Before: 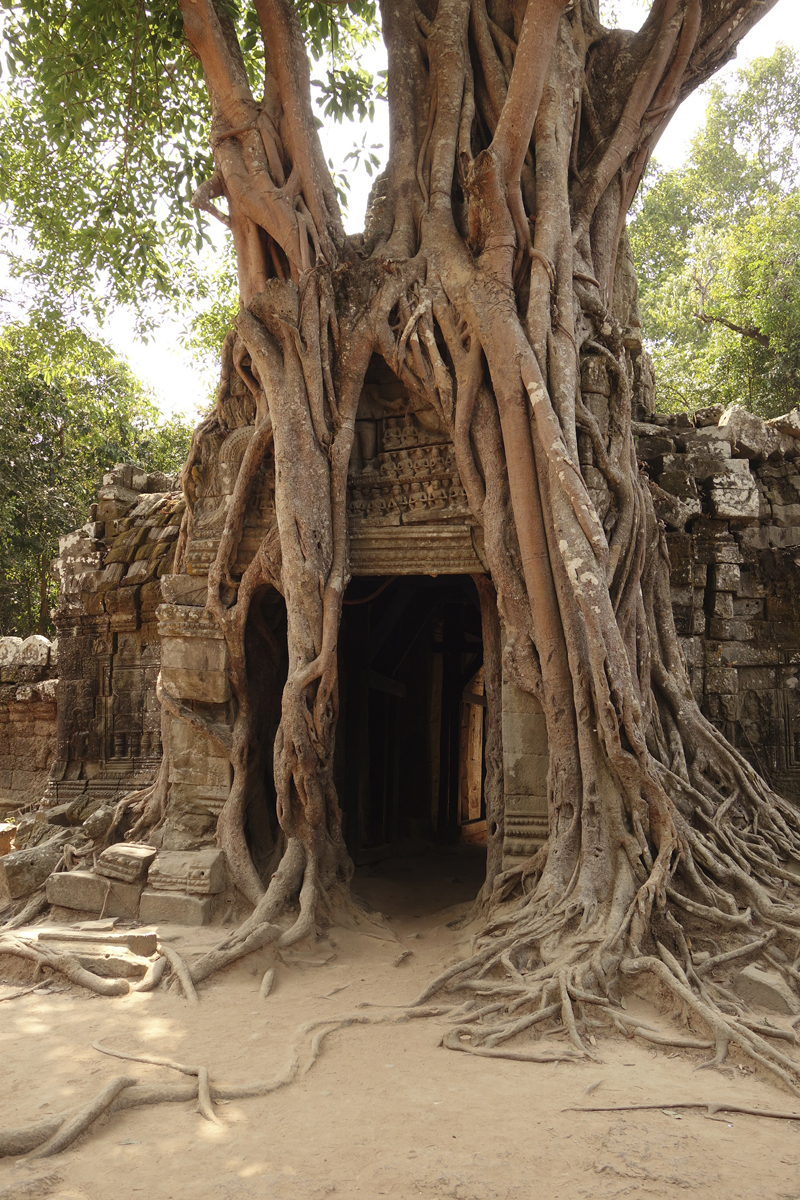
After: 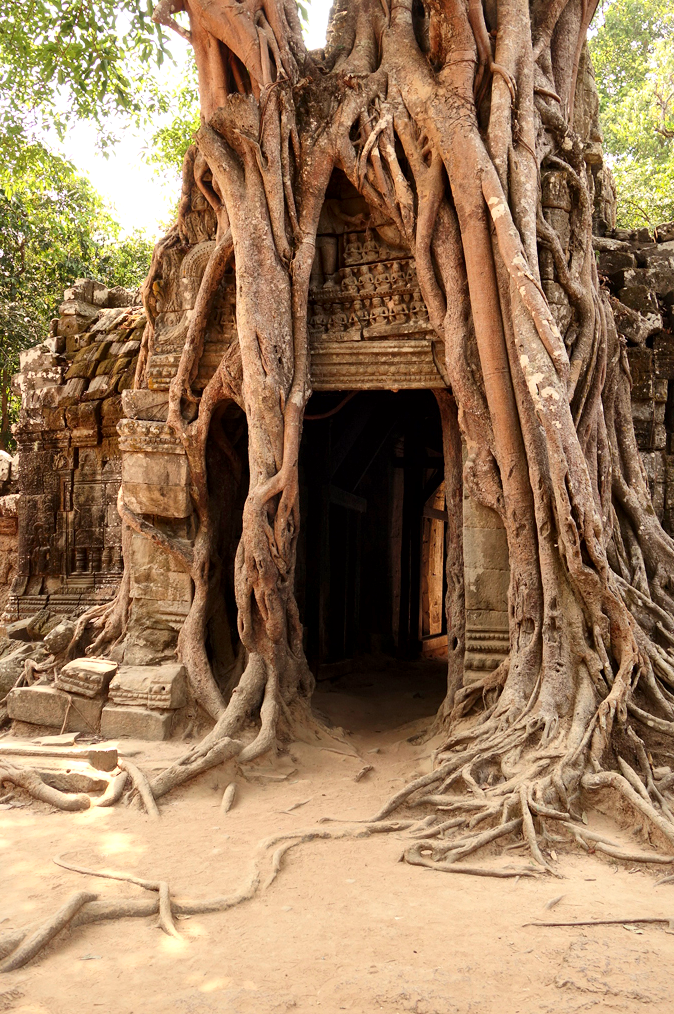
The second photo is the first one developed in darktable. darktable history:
crop and rotate: left 5.01%, top 15.417%, right 10.7%
contrast brightness saturation: contrast 0.198, brightness 0.167, saturation 0.219
local contrast: mode bilateral grid, contrast 20, coarseness 49, detail 171%, midtone range 0.2
